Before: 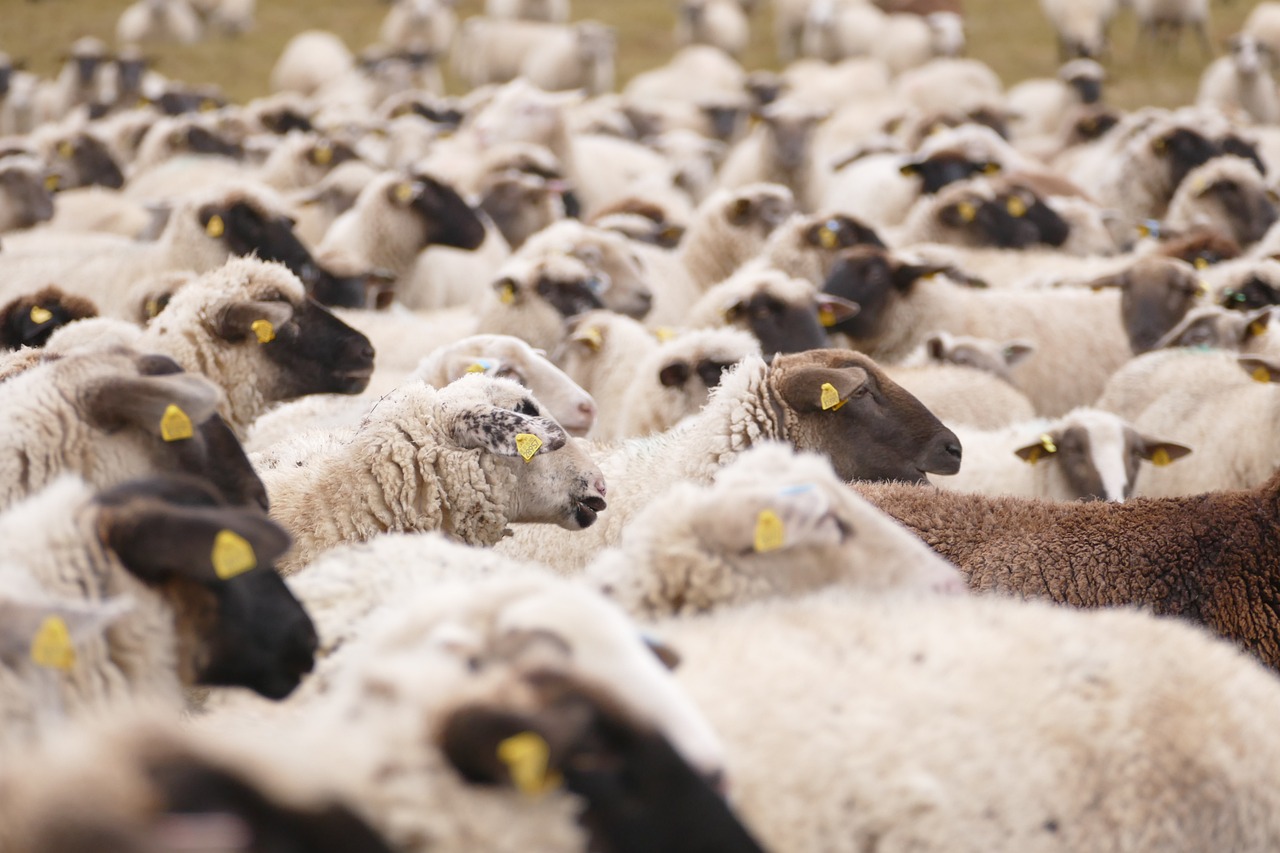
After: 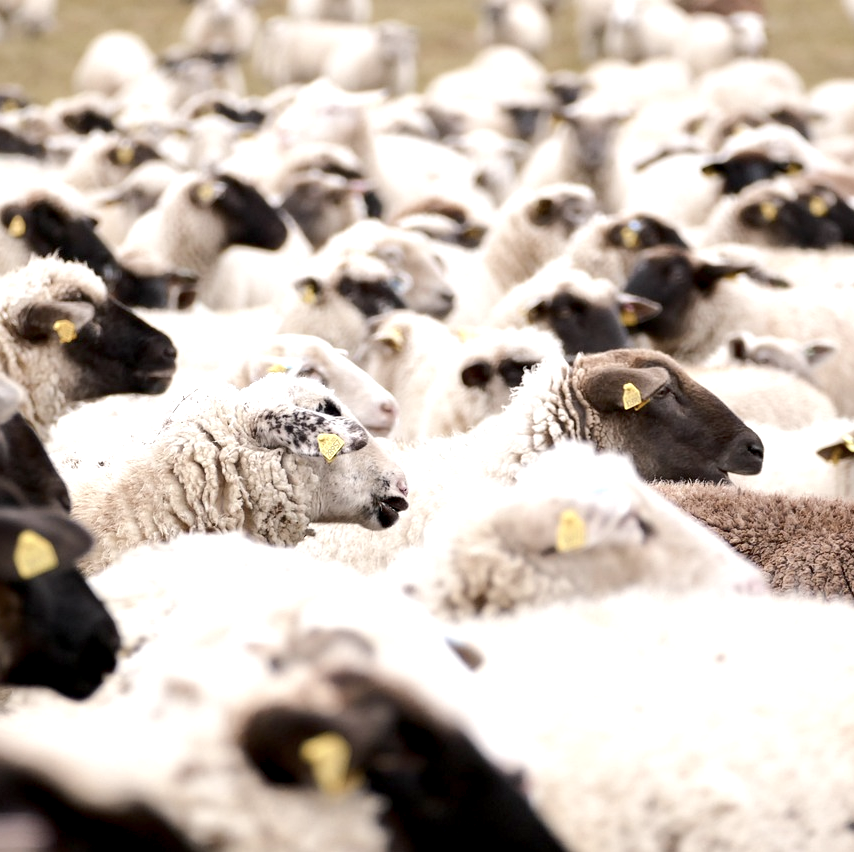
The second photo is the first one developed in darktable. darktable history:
exposure: black level correction 0.014, compensate exposure bias true, compensate highlight preservation false
crop and rotate: left 15.542%, right 17.702%
tone equalizer: -8 EV -0.714 EV, -7 EV -0.71 EV, -6 EV -0.611 EV, -5 EV -0.409 EV, -3 EV 0.399 EV, -2 EV 0.6 EV, -1 EV 0.679 EV, +0 EV 0.763 EV, edges refinement/feathering 500, mask exposure compensation -1.57 EV, preserve details no
color balance rgb: perceptual saturation grading › global saturation -32.143%, perceptual brilliance grading › mid-tones 10.367%, perceptual brilliance grading › shadows 14.643%
